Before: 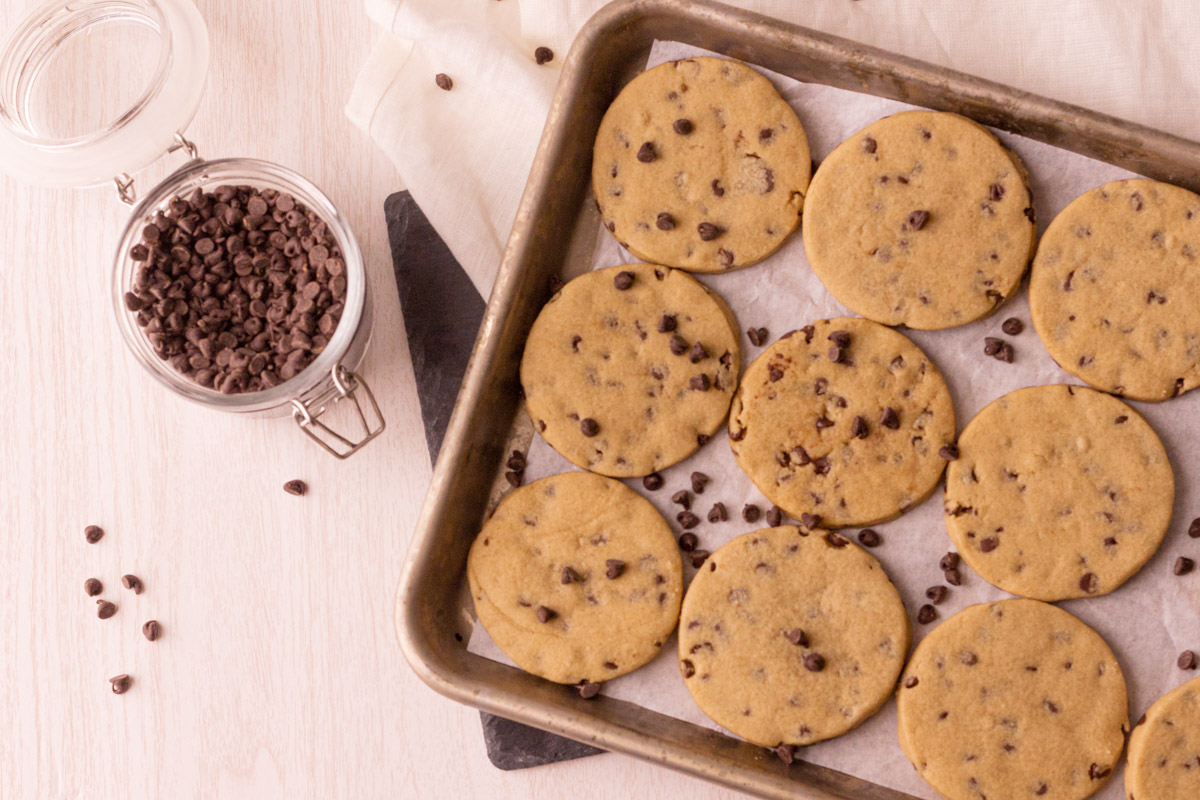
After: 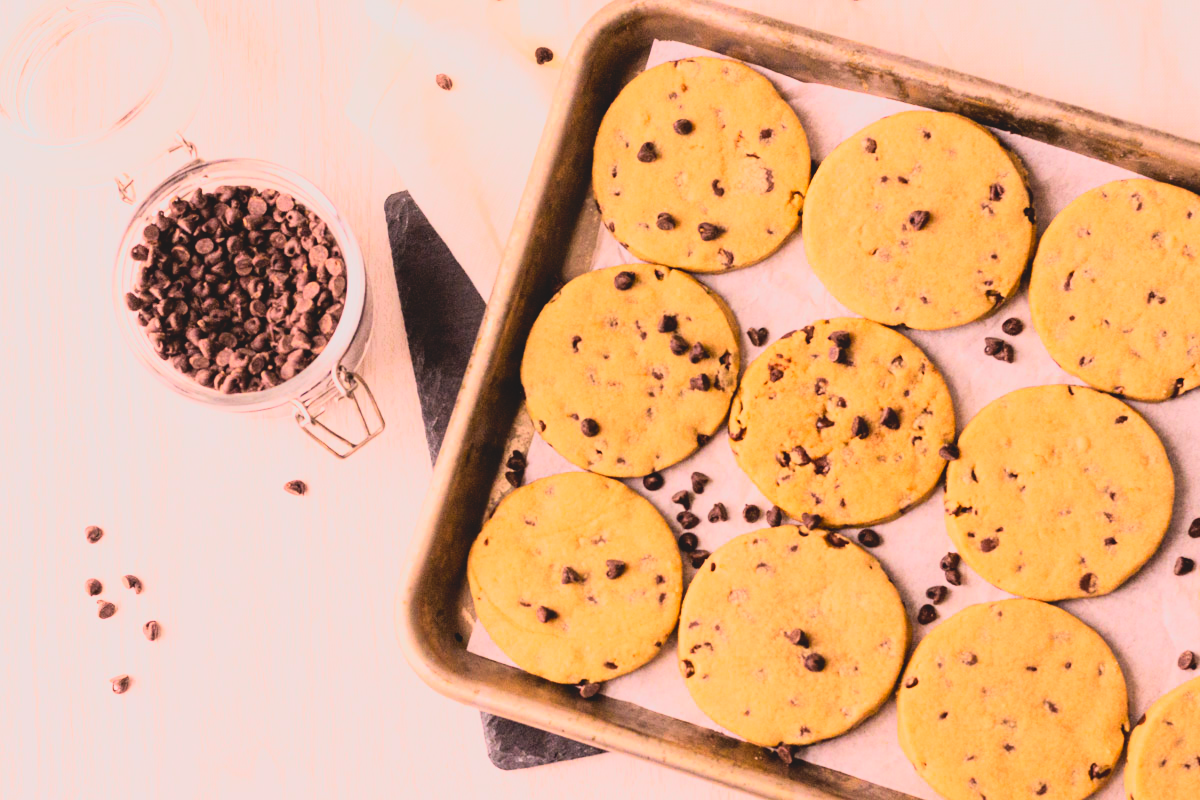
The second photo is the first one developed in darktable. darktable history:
rgb curve: curves: ch0 [(0, 0) (0.21, 0.15) (0.24, 0.21) (0.5, 0.75) (0.75, 0.96) (0.89, 0.99) (1, 1)]; ch1 [(0, 0.02) (0.21, 0.13) (0.25, 0.2) (0.5, 0.67) (0.75, 0.9) (0.89, 0.97) (1, 1)]; ch2 [(0, 0.02) (0.21, 0.13) (0.25, 0.2) (0.5, 0.67) (0.75, 0.9) (0.89, 0.97) (1, 1)], compensate middle gray true
contrast brightness saturation: contrast -0.19, saturation 0.19
